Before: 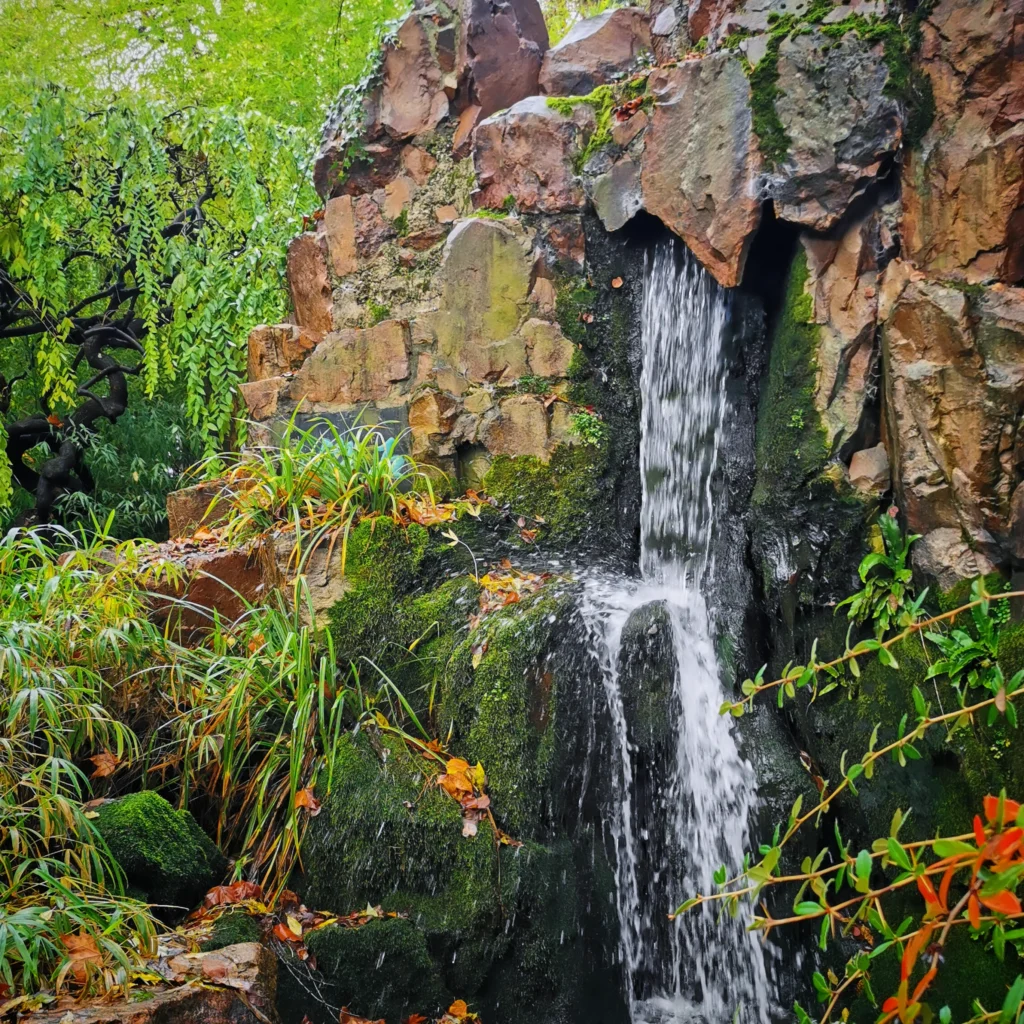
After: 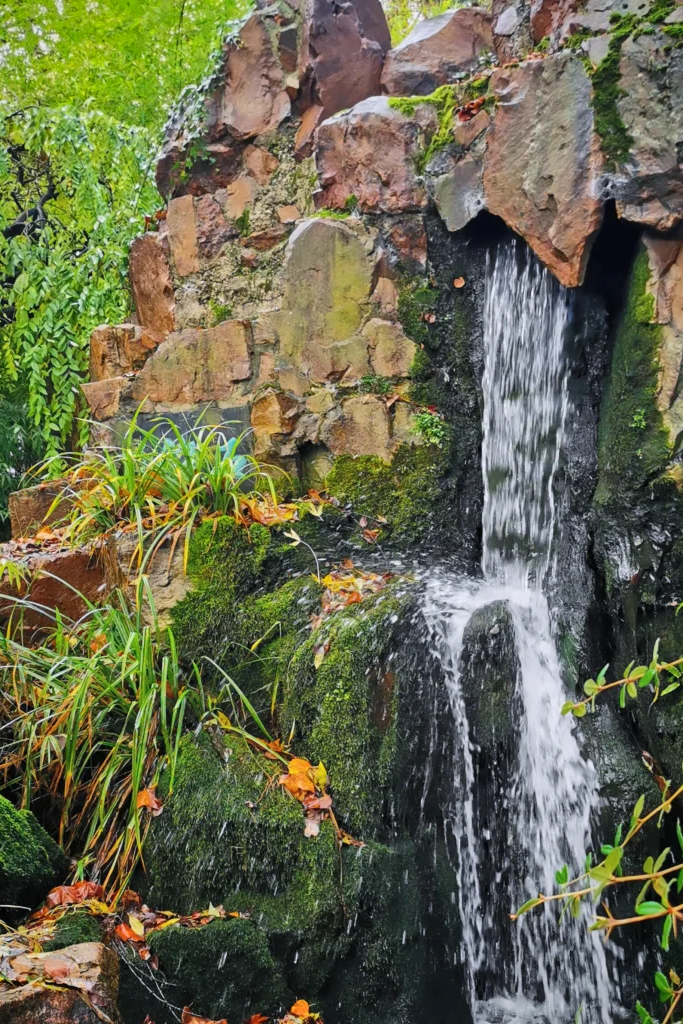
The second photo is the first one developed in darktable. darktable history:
crop and rotate: left 15.446%, right 17.836%
shadows and highlights: white point adjustment 0.05, highlights color adjustment 55.9%, soften with gaussian
